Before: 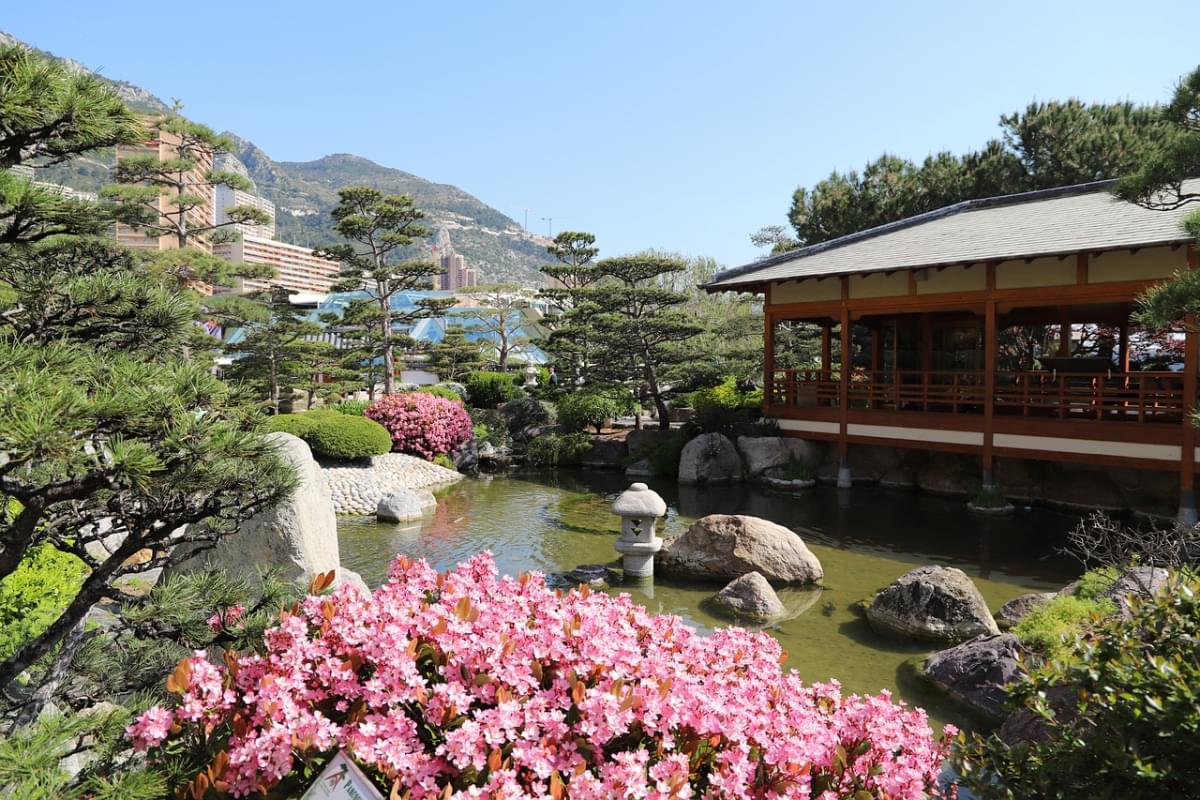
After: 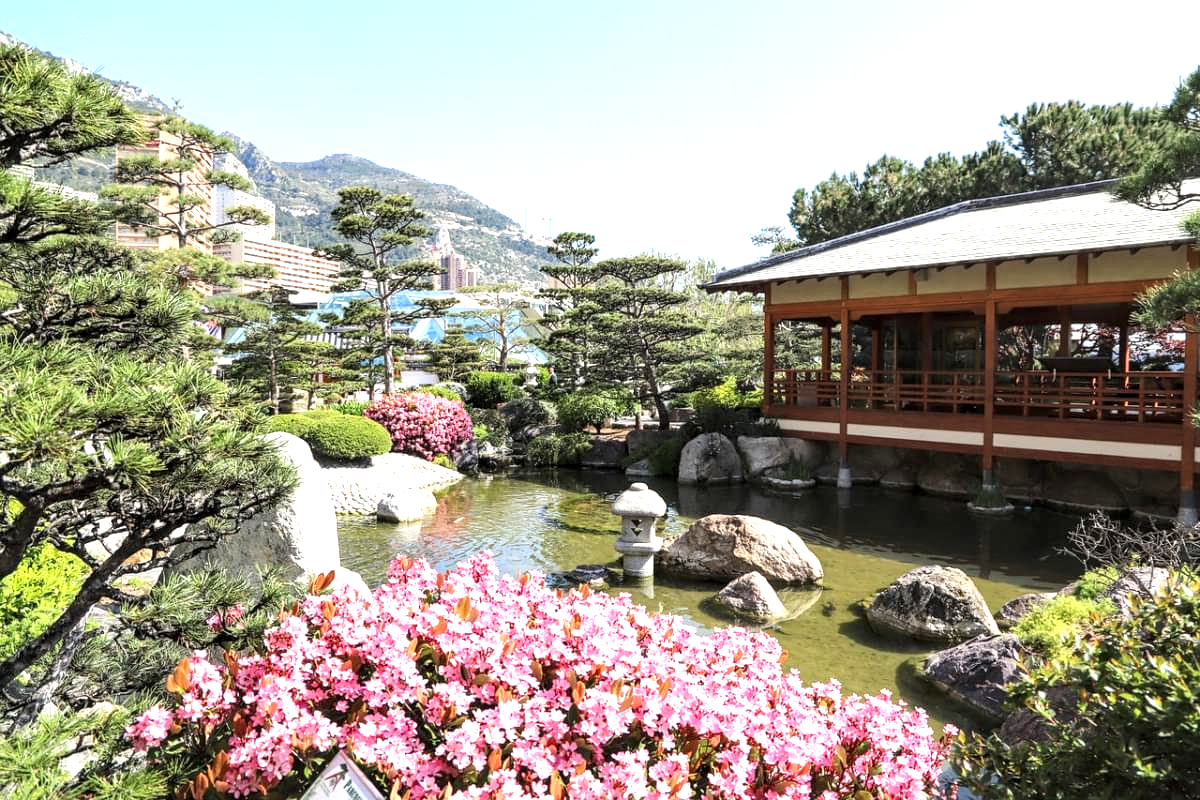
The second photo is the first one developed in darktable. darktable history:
local contrast: detail 144%
exposure: black level correction 0, exposure 0.892 EV, compensate exposure bias true, compensate highlight preservation false
